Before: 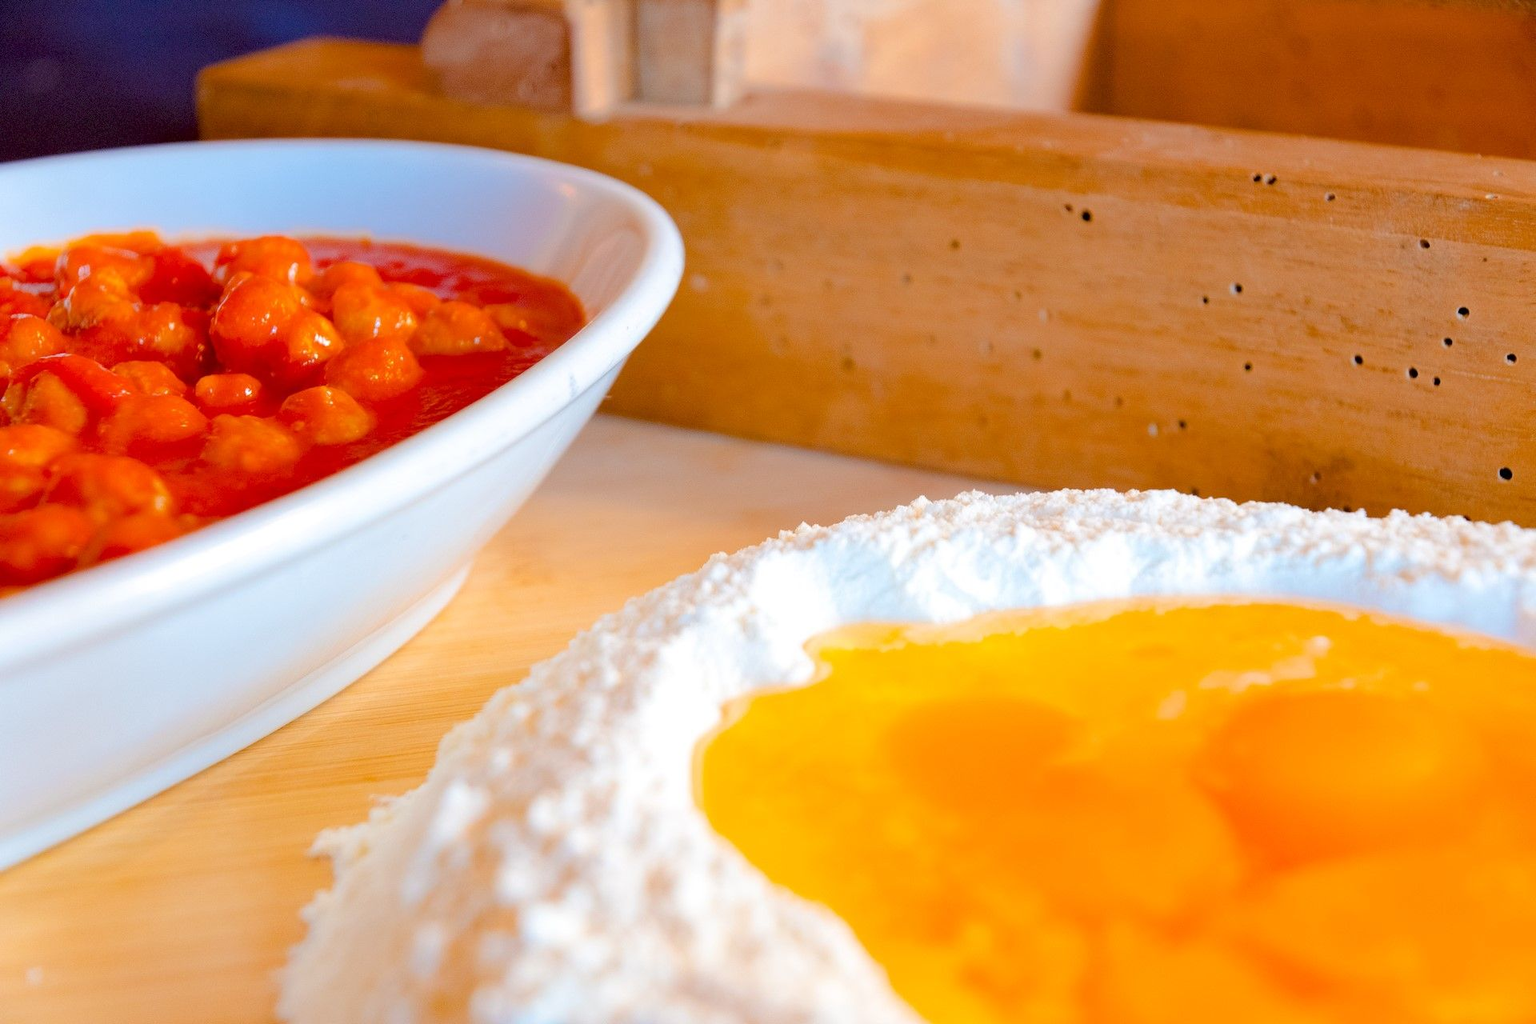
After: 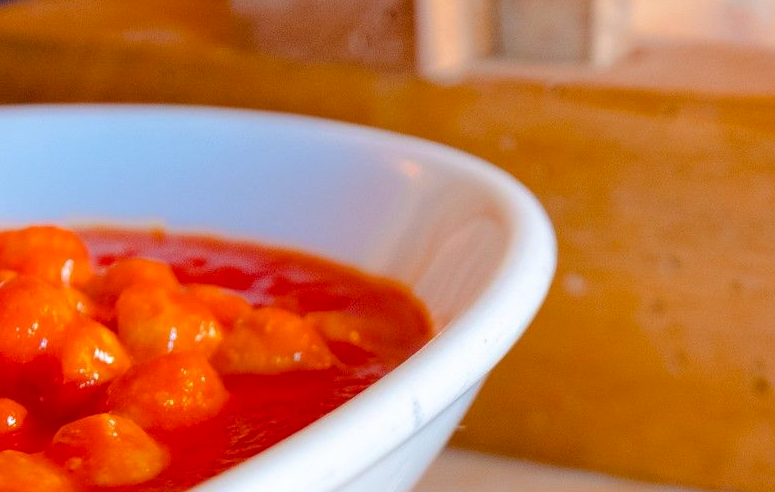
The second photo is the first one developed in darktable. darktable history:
crop: left 15.595%, top 5.446%, right 44.028%, bottom 56.11%
color zones: curves: ch1 [(0, 0.513) (0.143, 0.524) (0.286, 0.511) (0.429, 0.506) (0.571, 0.503) (0.714, 0.503) (0.857, 0.508) (1, 0.513)]
